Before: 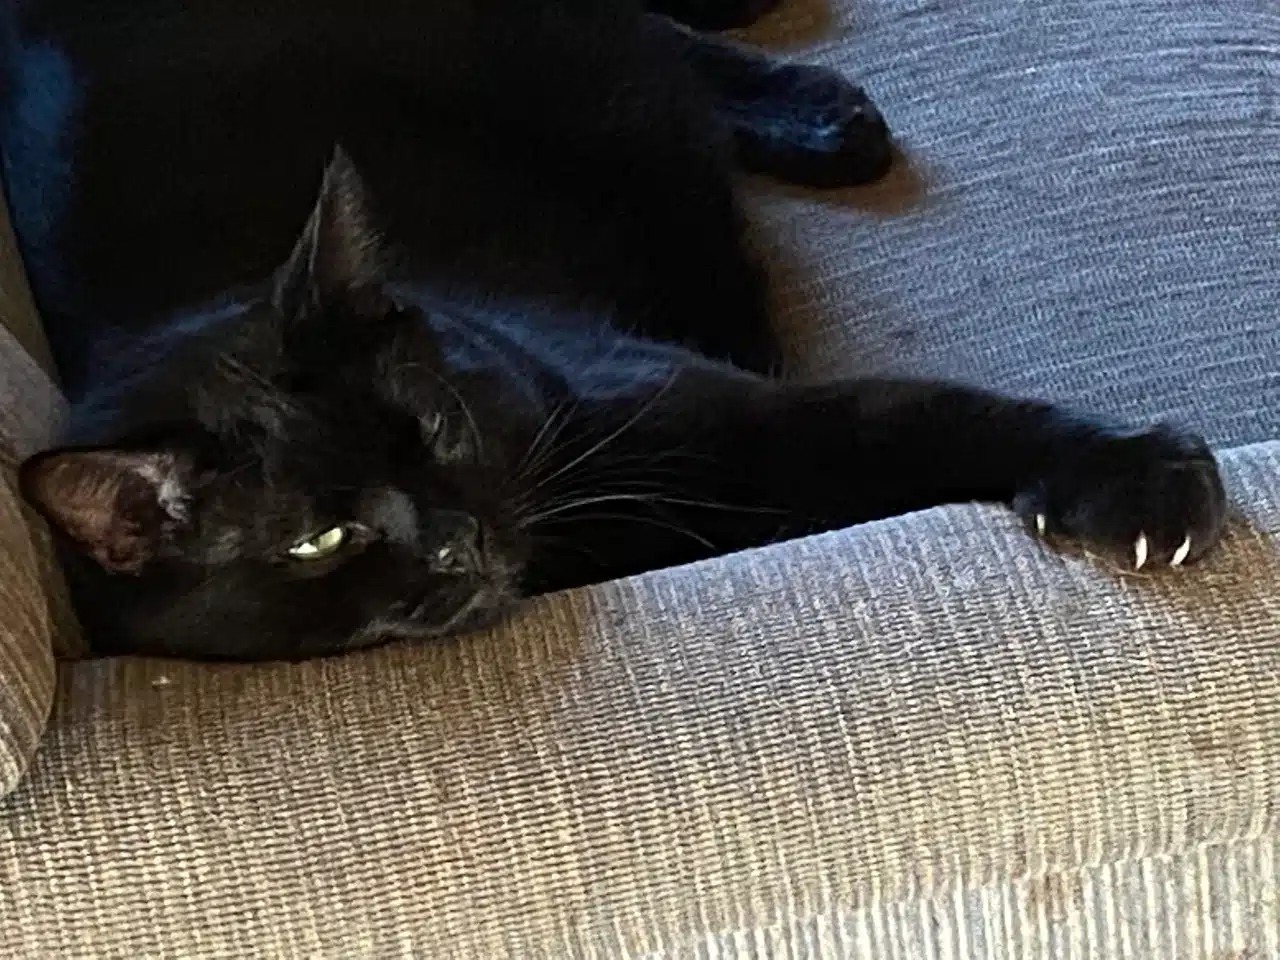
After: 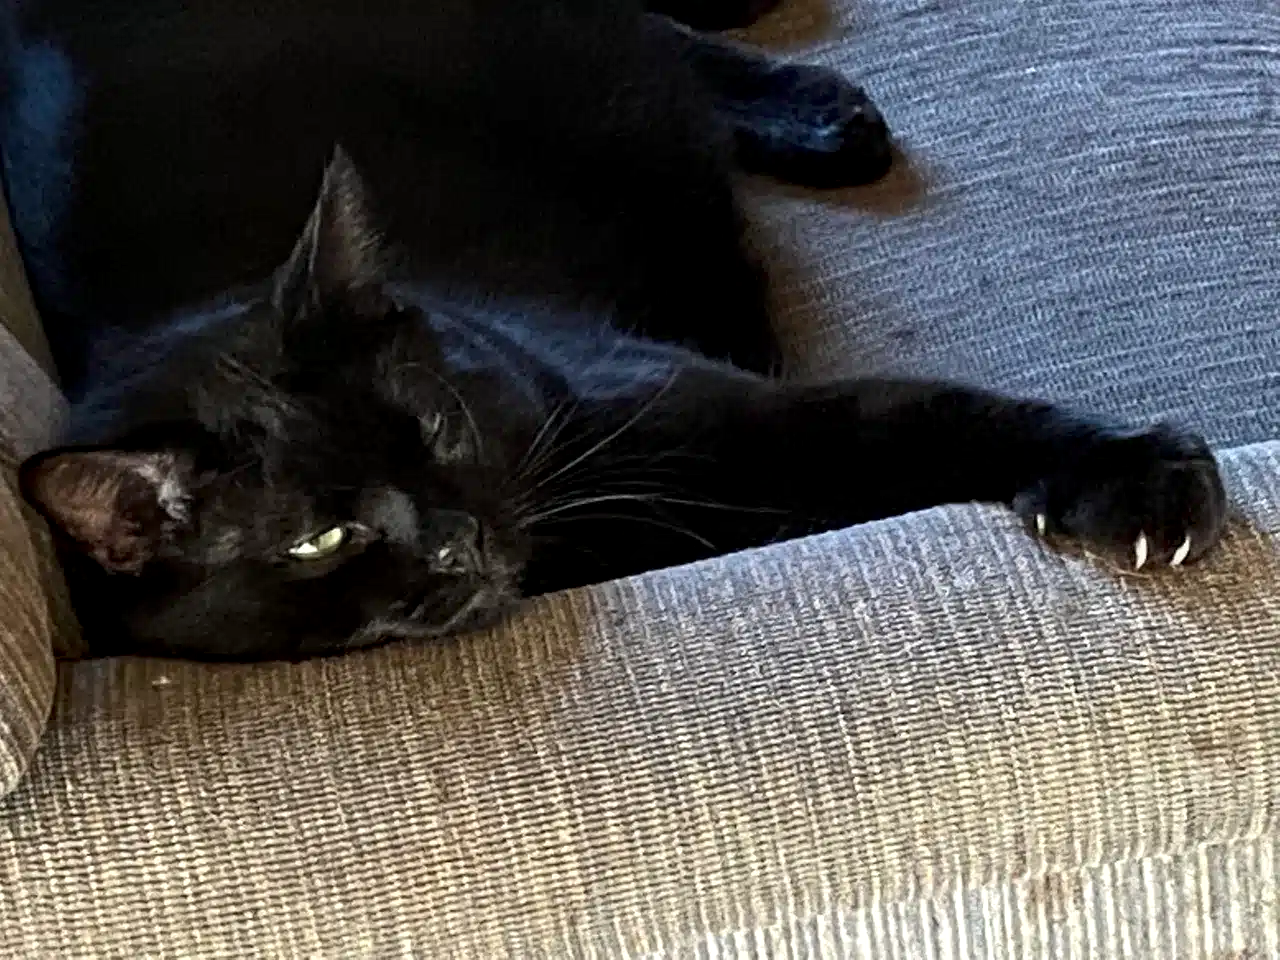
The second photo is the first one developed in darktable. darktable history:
local contrast: highlights 82%, shadows 80%
